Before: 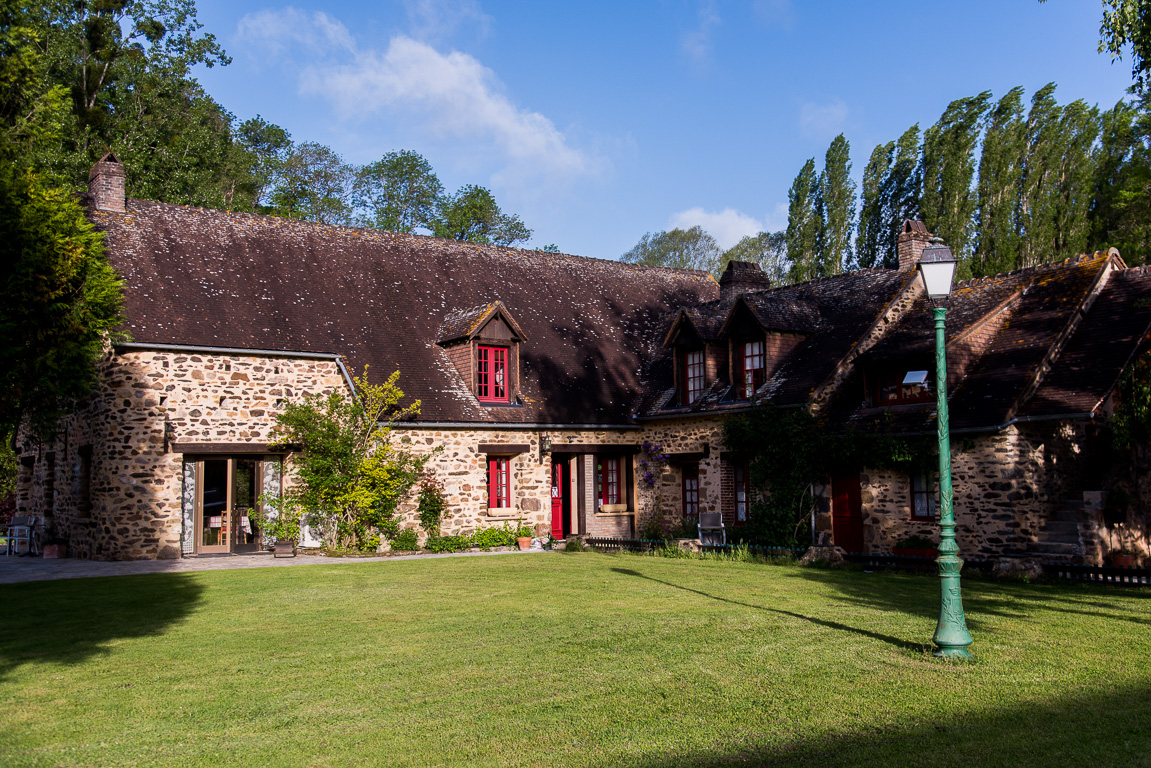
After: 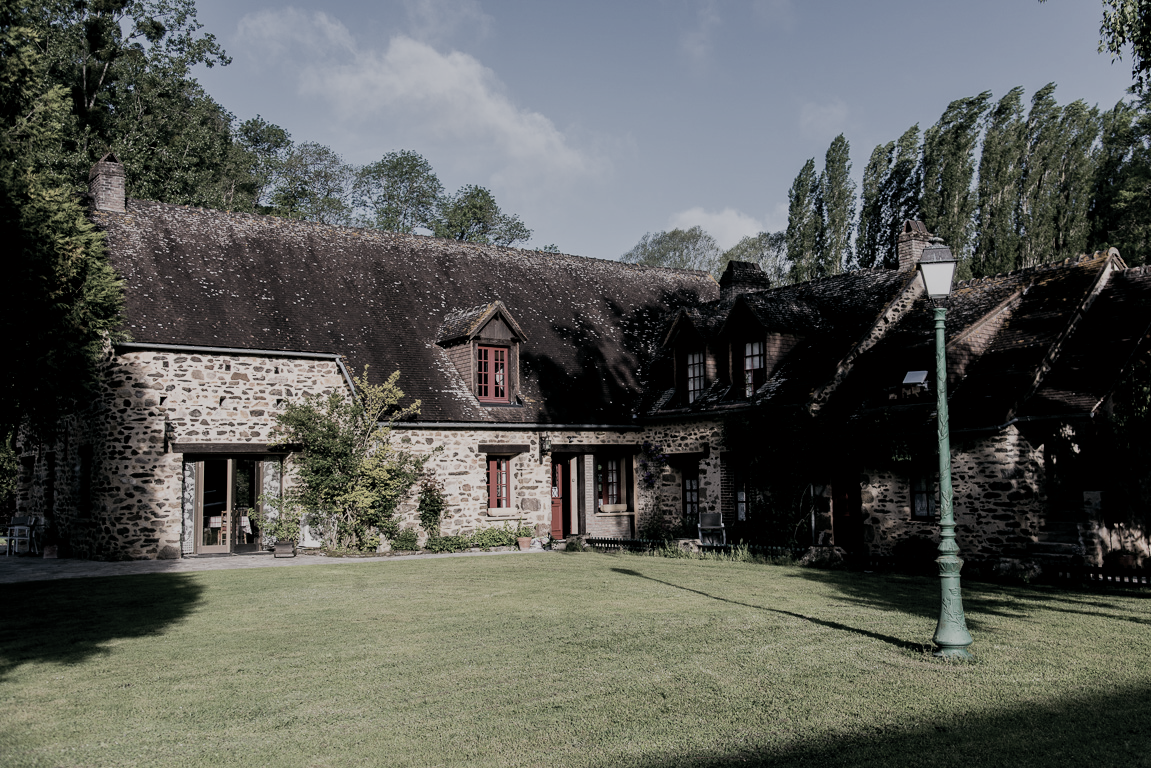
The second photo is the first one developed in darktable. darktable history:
color correction: highlights b* 0.064, saturation 0.358
filmic rgb: black relative exposure -7.65 EV, white relative exposure 4.56 EV, hardness 3.61
tone equalizer: on, module defaults
color balance rgb: global offset › luminance -0.323%, global offset › chroma 0.11%, global offset › hue 167.82°, perceptual saturation grading › global saturation 0.741%
